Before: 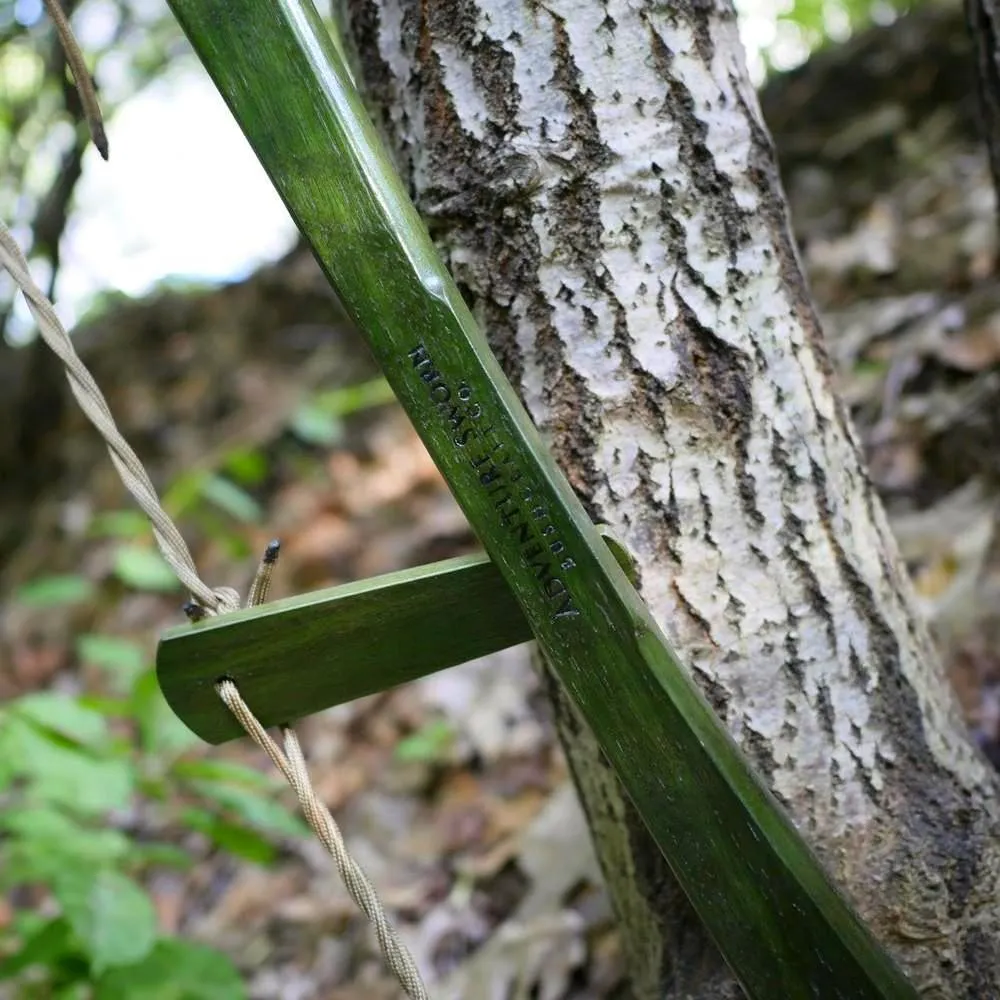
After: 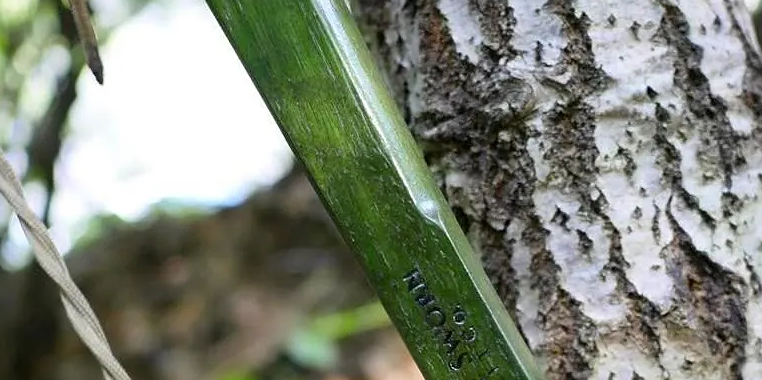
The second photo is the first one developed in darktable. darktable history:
sharpen: radius 1.272, amount 0.305, threshold 0
crop: left 0.579%, top 7.627%, right 23.167%, bottom 54.275%
